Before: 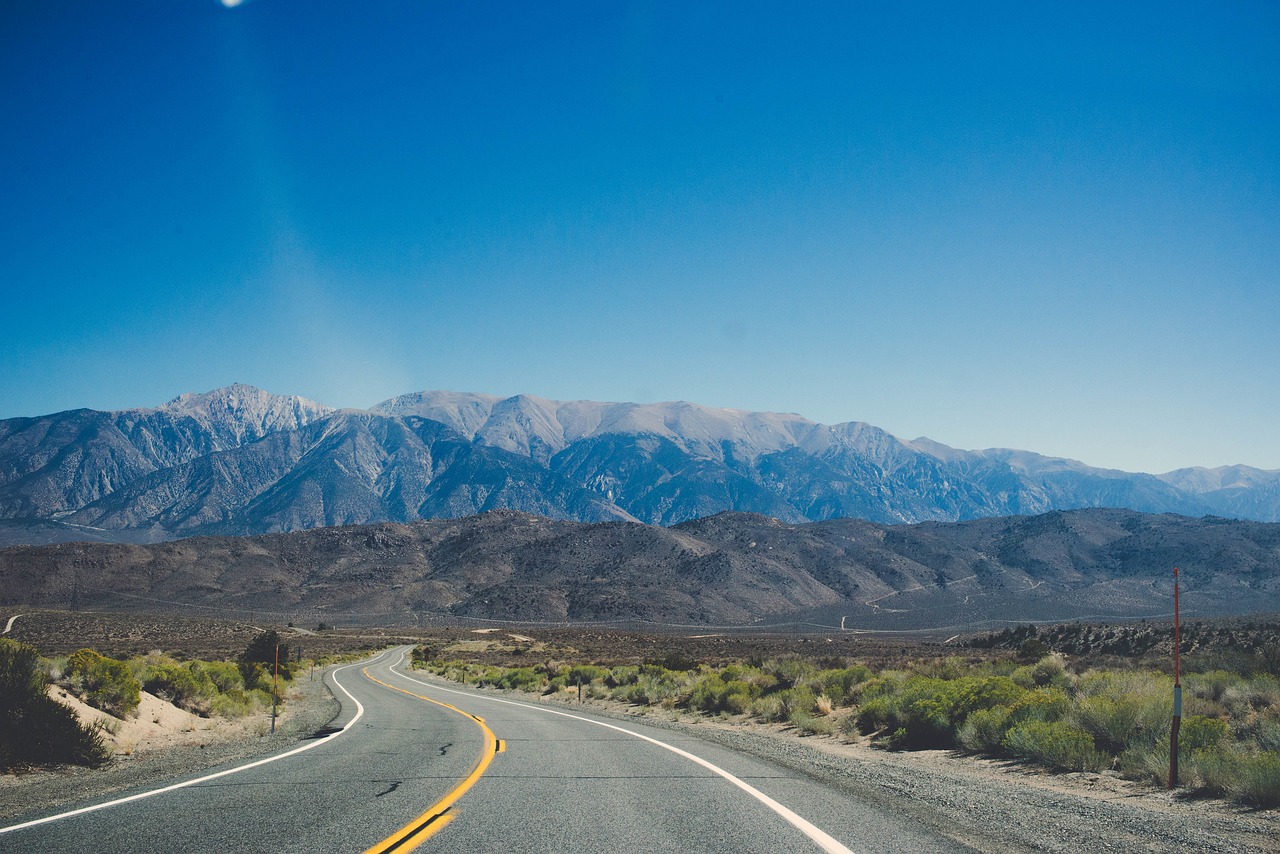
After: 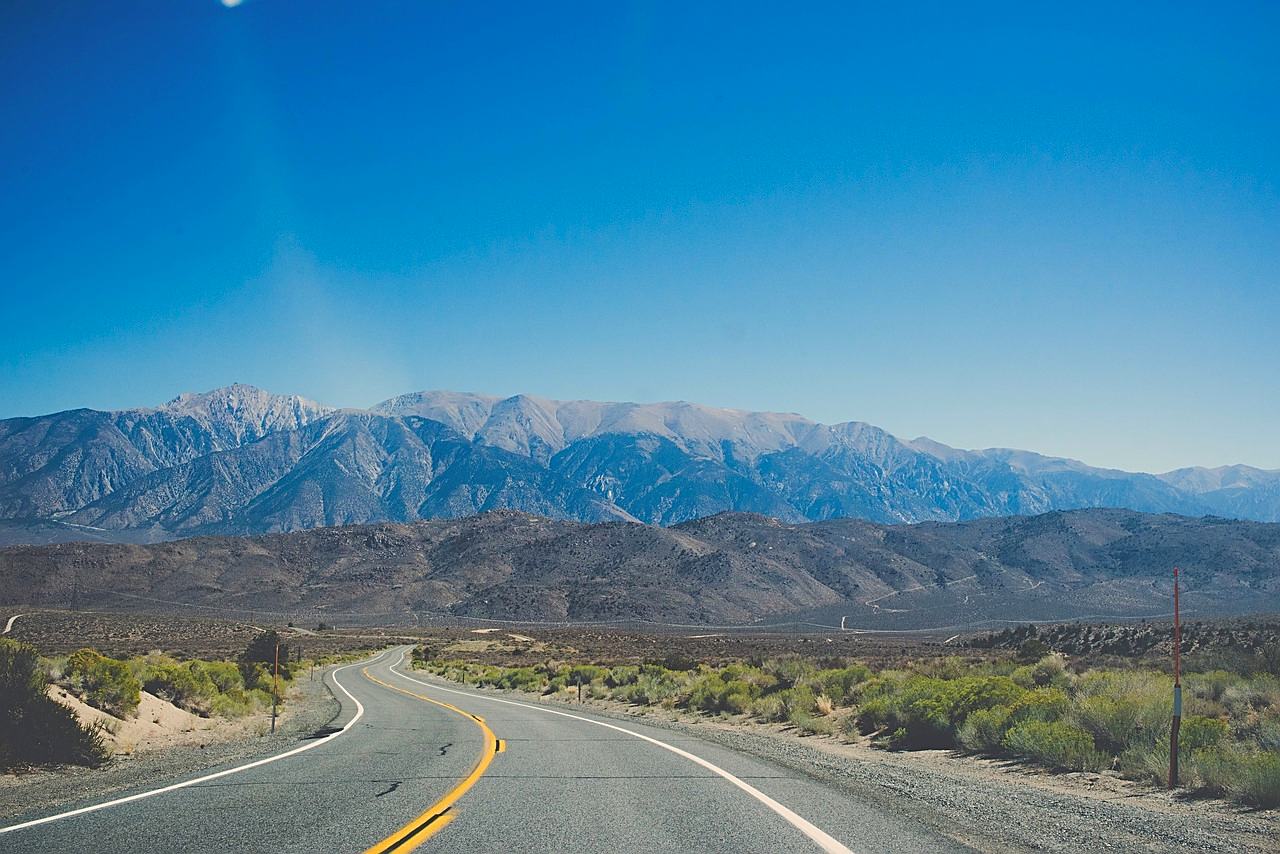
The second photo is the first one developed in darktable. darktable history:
tone equalizer: -7 EV 0.133 EV
contrast brightness saturation: contrast -0.101, brightness 0.044, saturation 0.079
sharpen: on, module defaults
